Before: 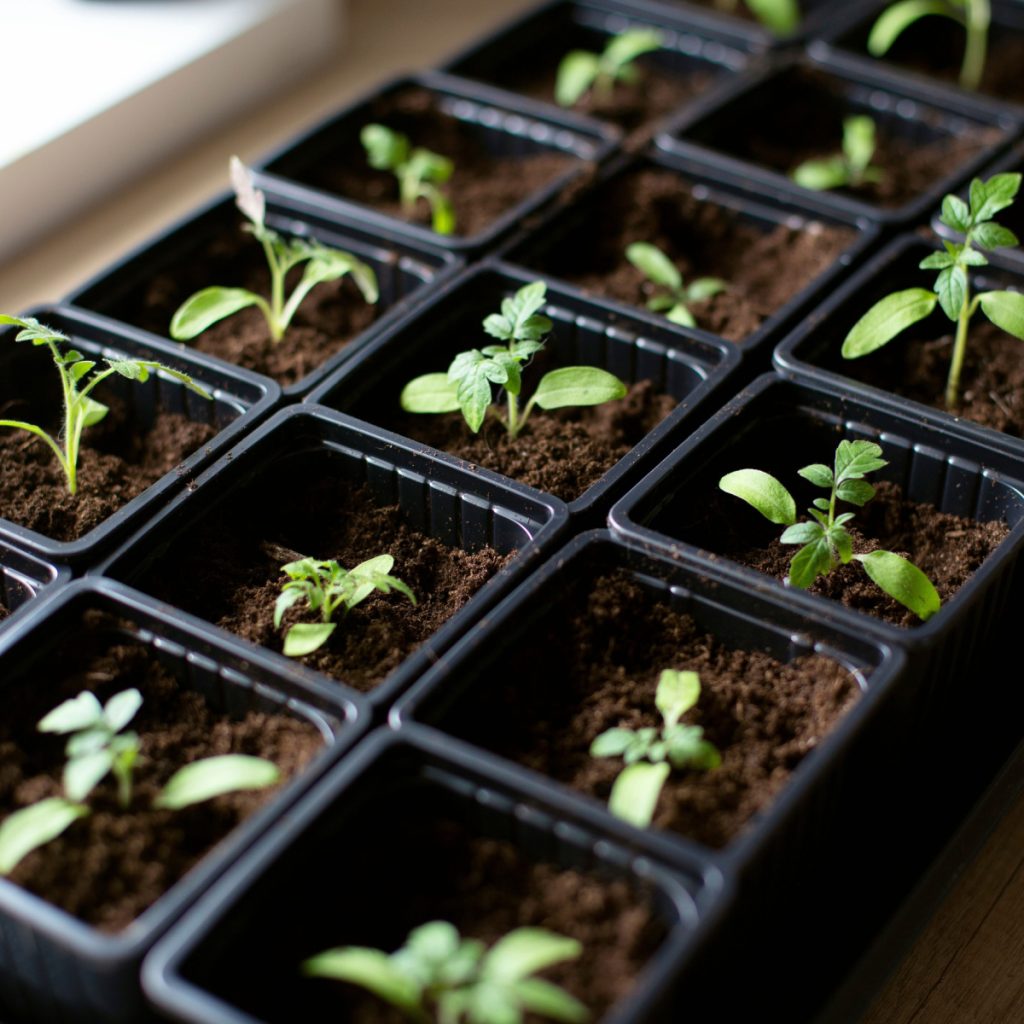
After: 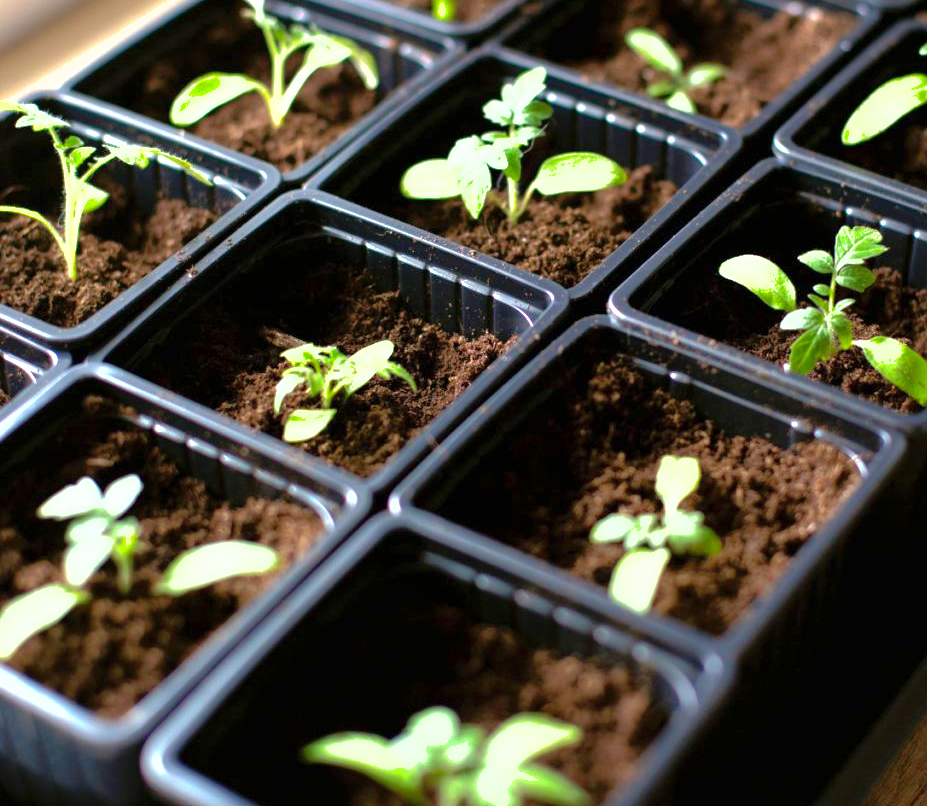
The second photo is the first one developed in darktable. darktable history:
crop: top 20.916%, right 9.437%, bottom 0.316%
shadows and highlights: on, module defaults
levels: levels [0, 0.352, 0.703]
